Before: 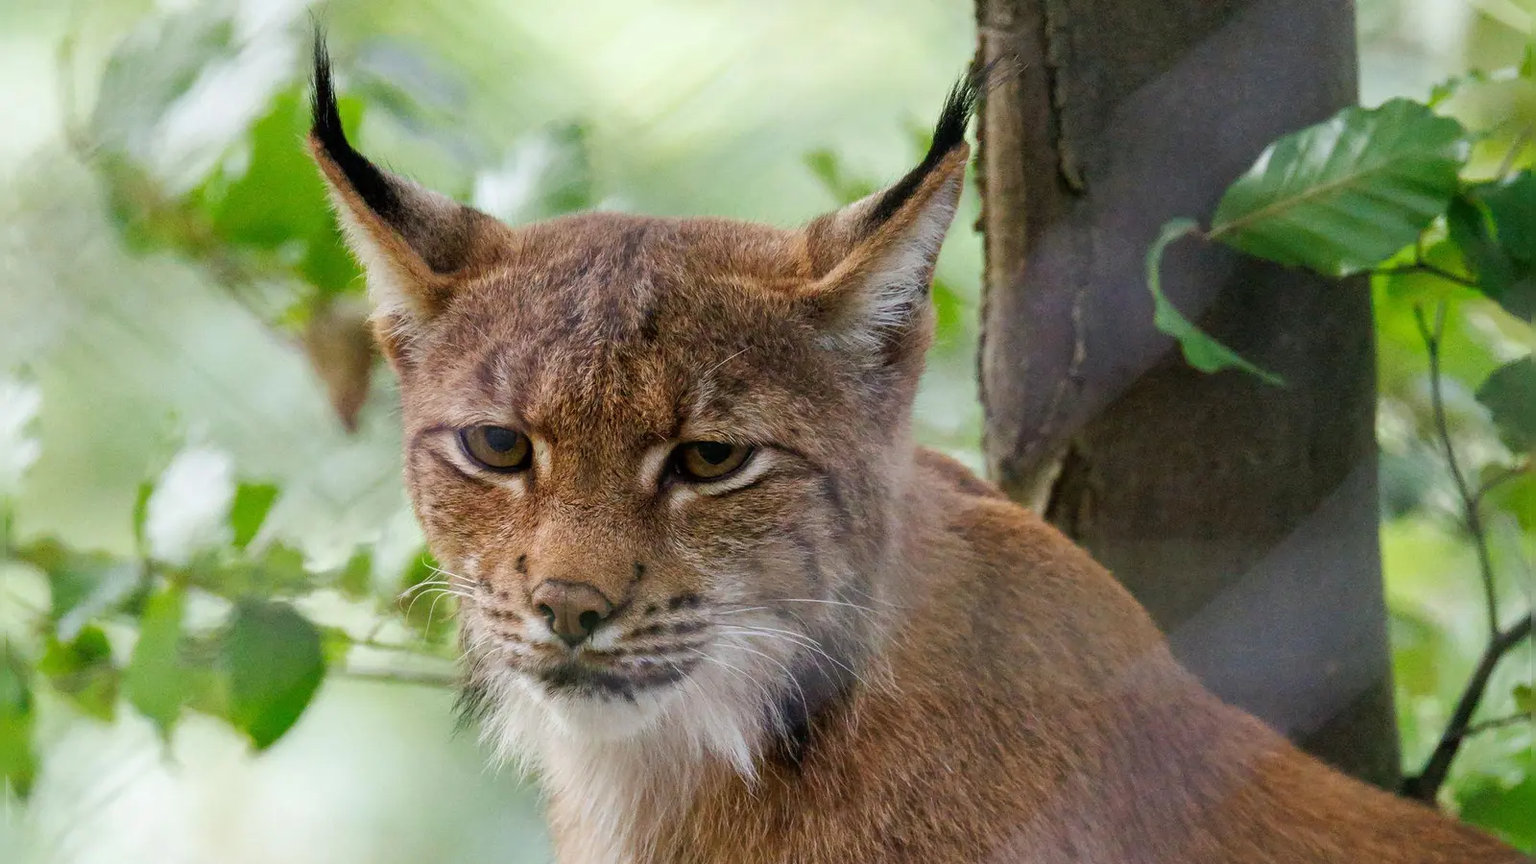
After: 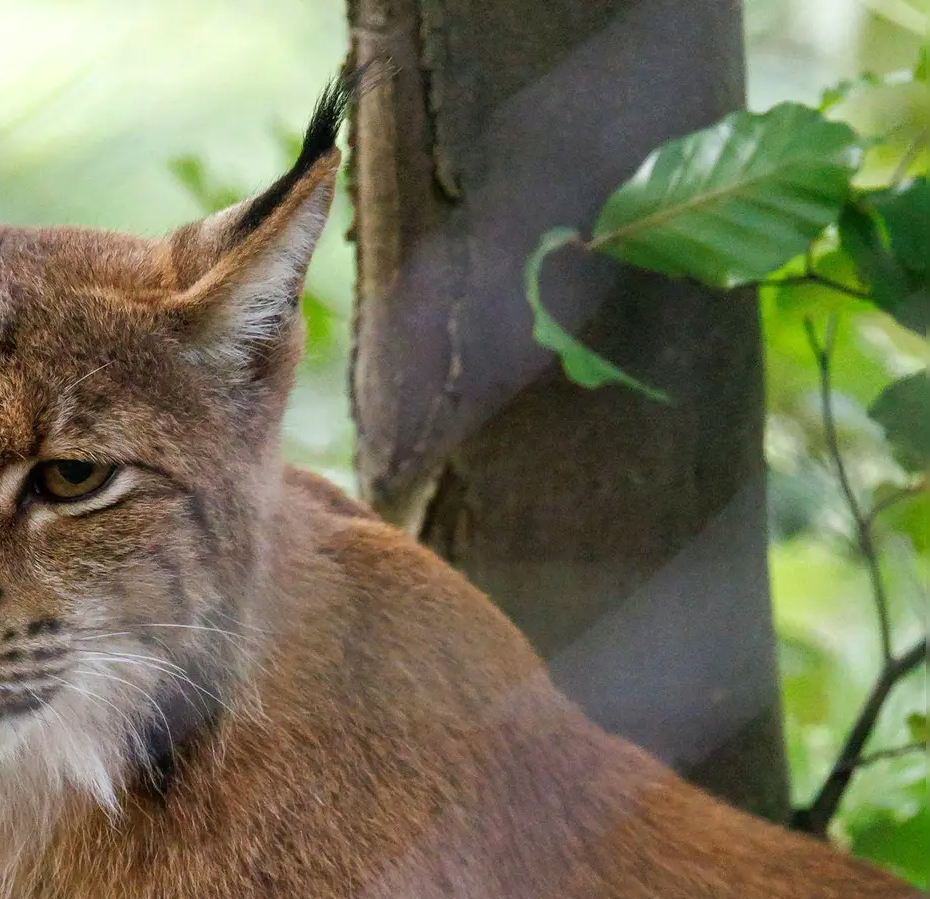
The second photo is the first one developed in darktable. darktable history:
crop: left 41.859%
exposure: exposure 0.203 EV, compensate highlight preservation false
